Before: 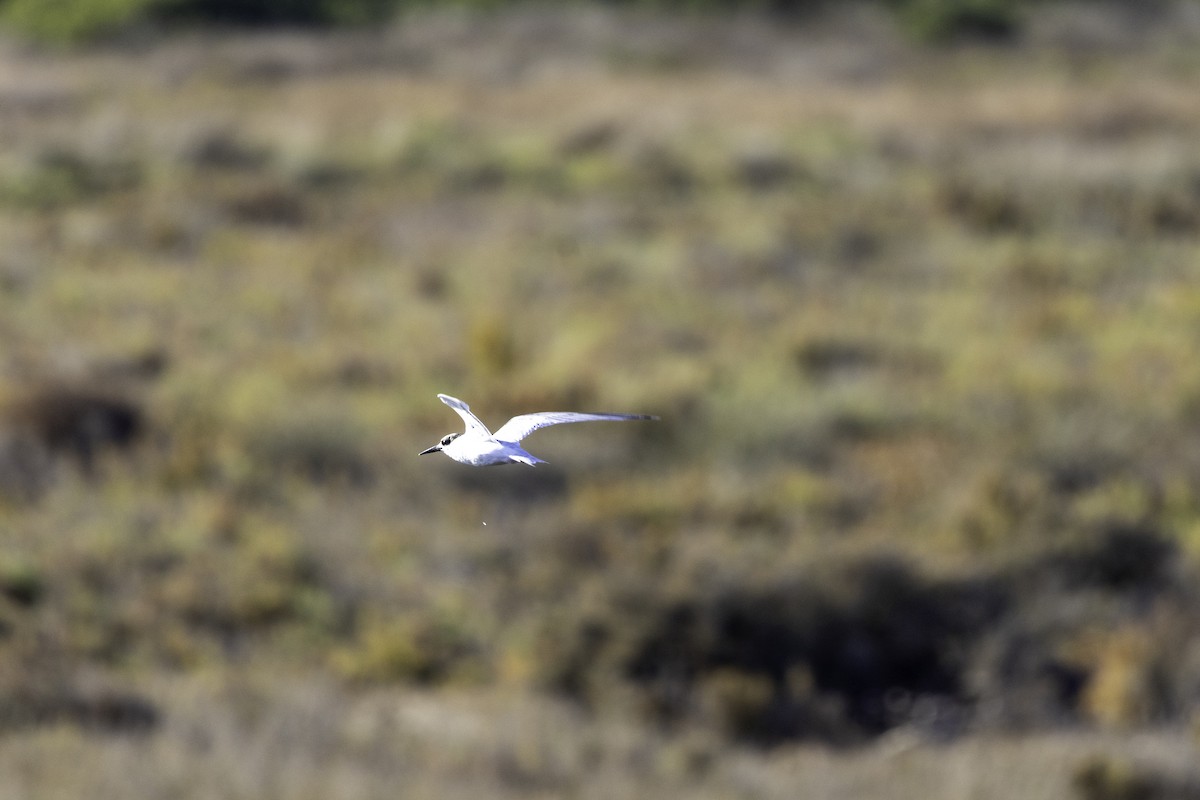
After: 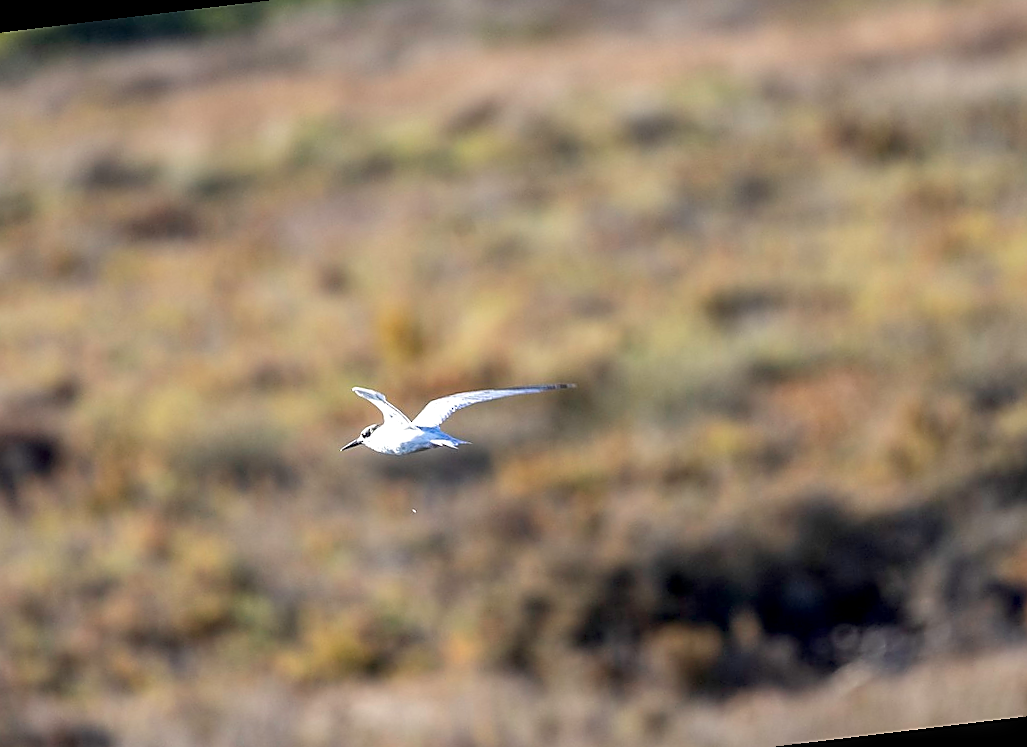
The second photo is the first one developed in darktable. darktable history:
rotate and perspective: rotation -6.83°, automatic cropping off
crop and rotate: left 10.071%, top 10.071%, right 10.02%, bottom 10.02%
local contrast: on, module defaults
sharpen: radius 1.4, amount 1.25, threshold 0.7
